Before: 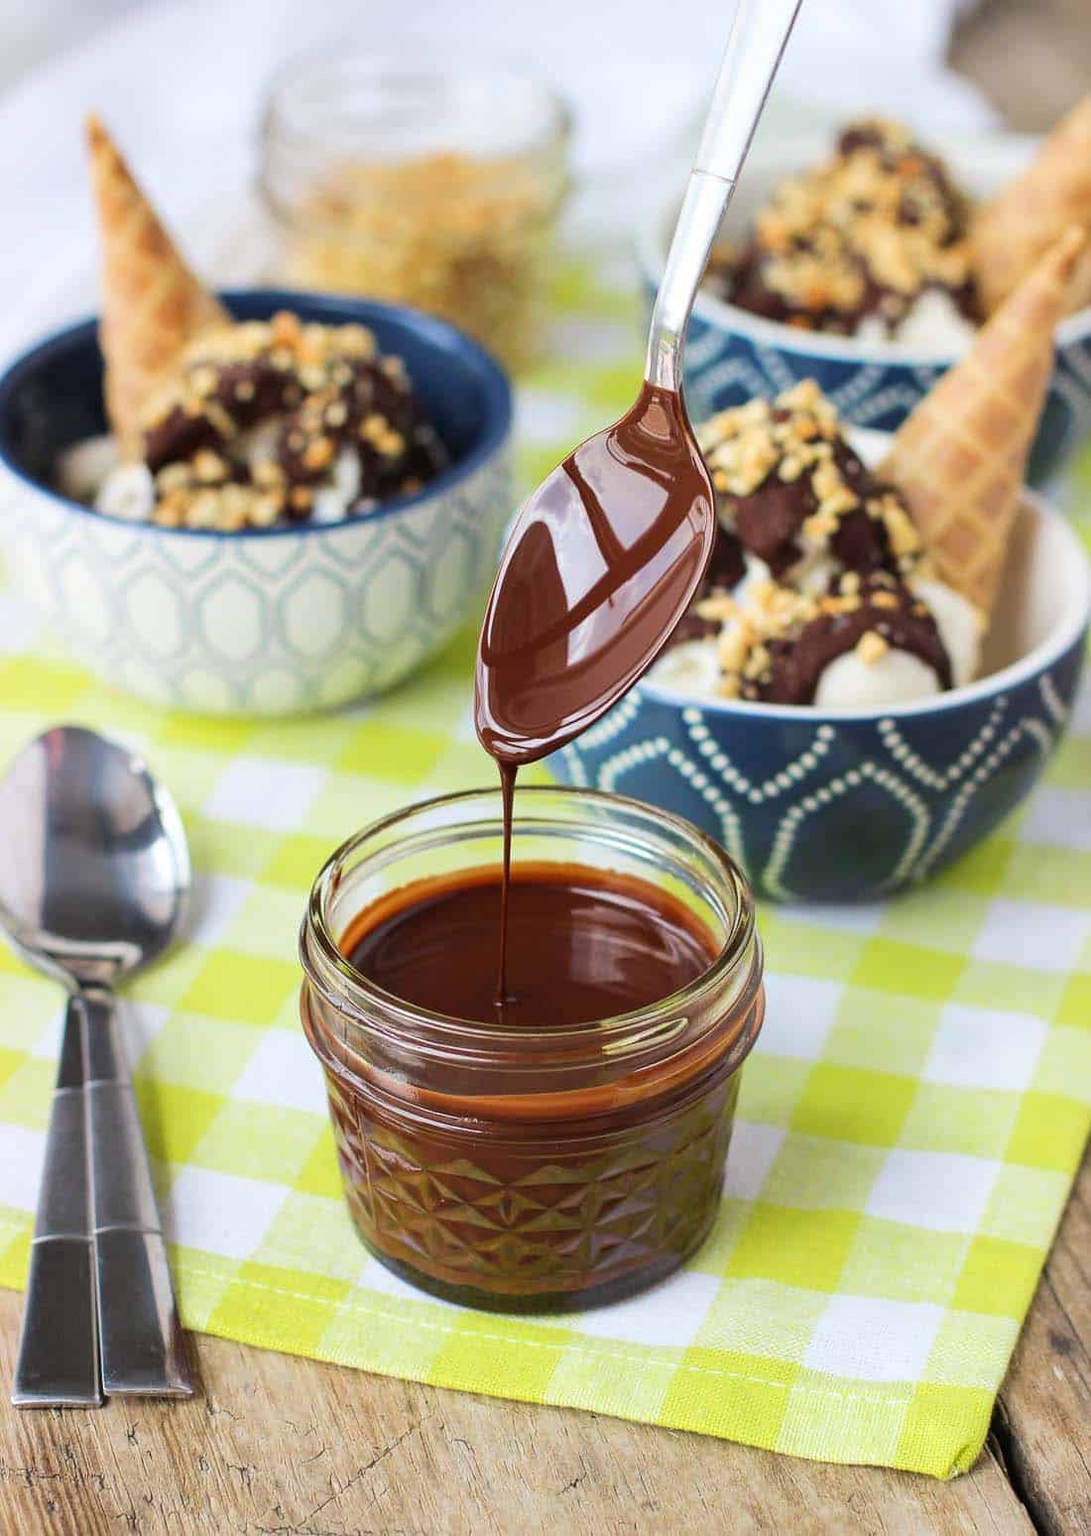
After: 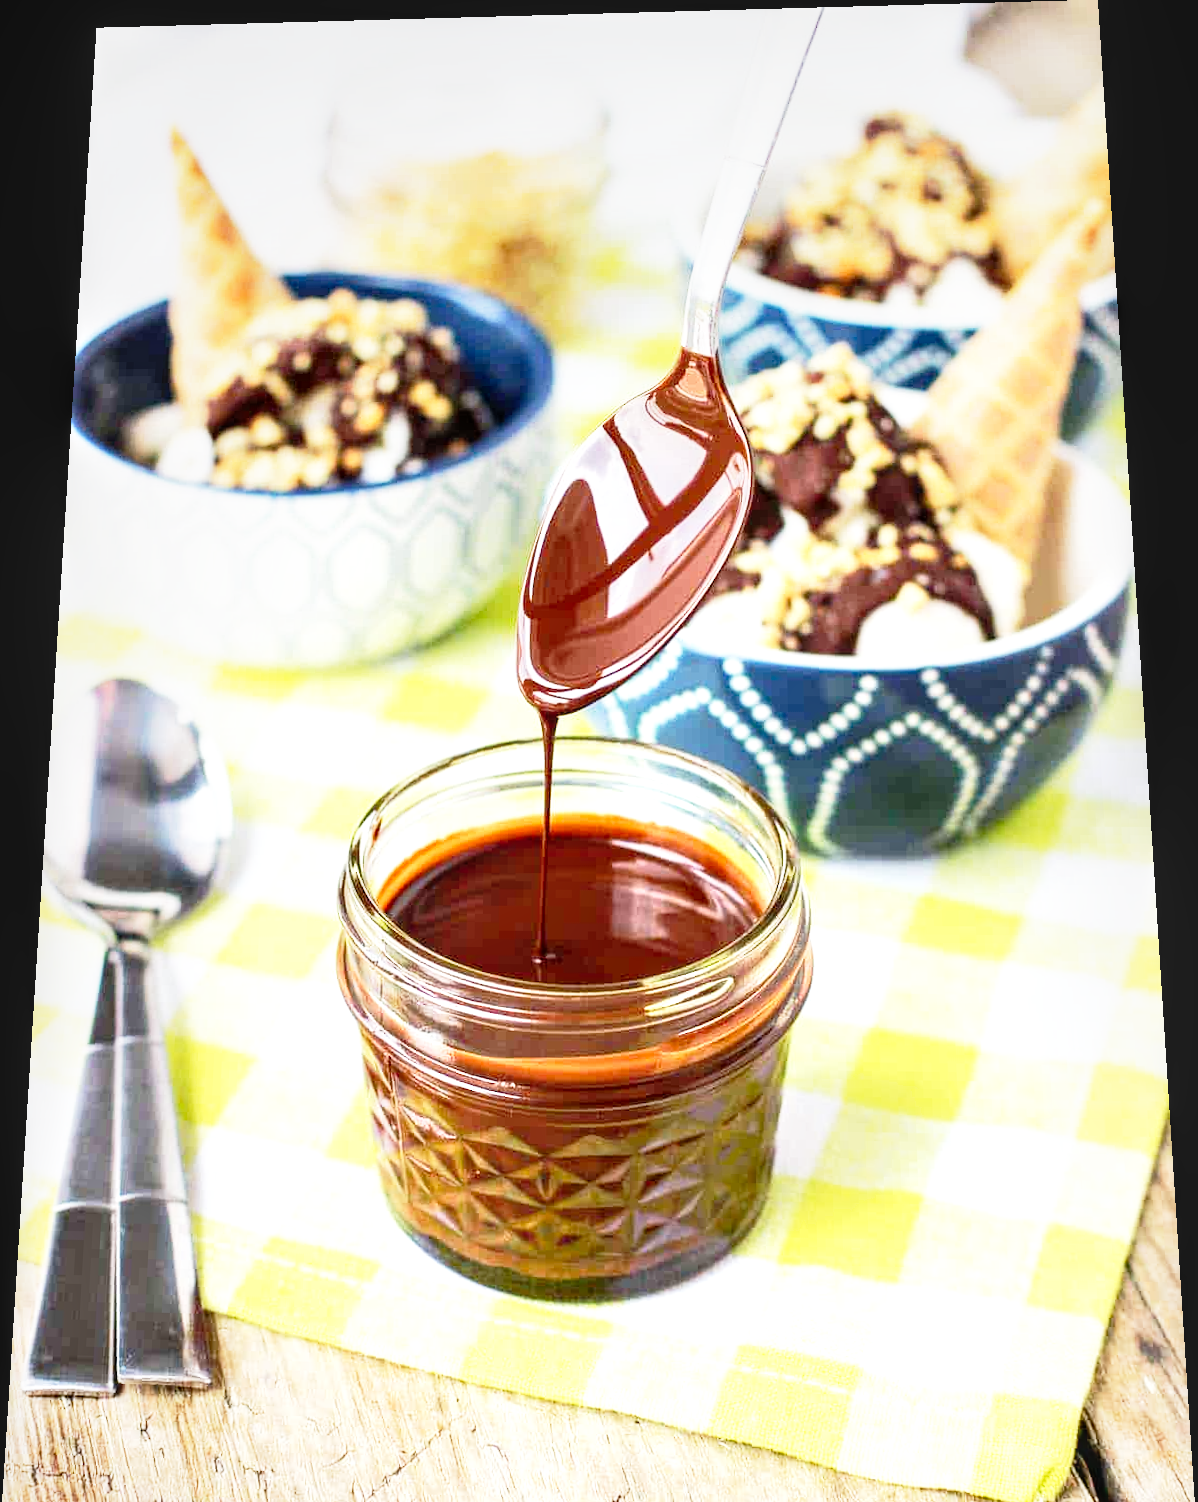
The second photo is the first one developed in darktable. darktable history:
crop and rotate: top 0%, bottom 5.097%
exposure: exposure 0.258 EV, compensate highlight preservation false
local contrast: on, module defaults
rotate and perspective: rotation 0.128°, lens shift (vertical) -0.181, lens shift (horizontal) -0.044, shear 0.001, automatic cropping off
shadows and highlights: shadows -12.5, white point adjustment 4, highlights 28.33
base curve: curves: ch0 [(0, 0) (0.012, 0.01) (0.073, 0.168) (0.31, 0.711) (0.645, 0.957) (1, 1)], preserve colors none
